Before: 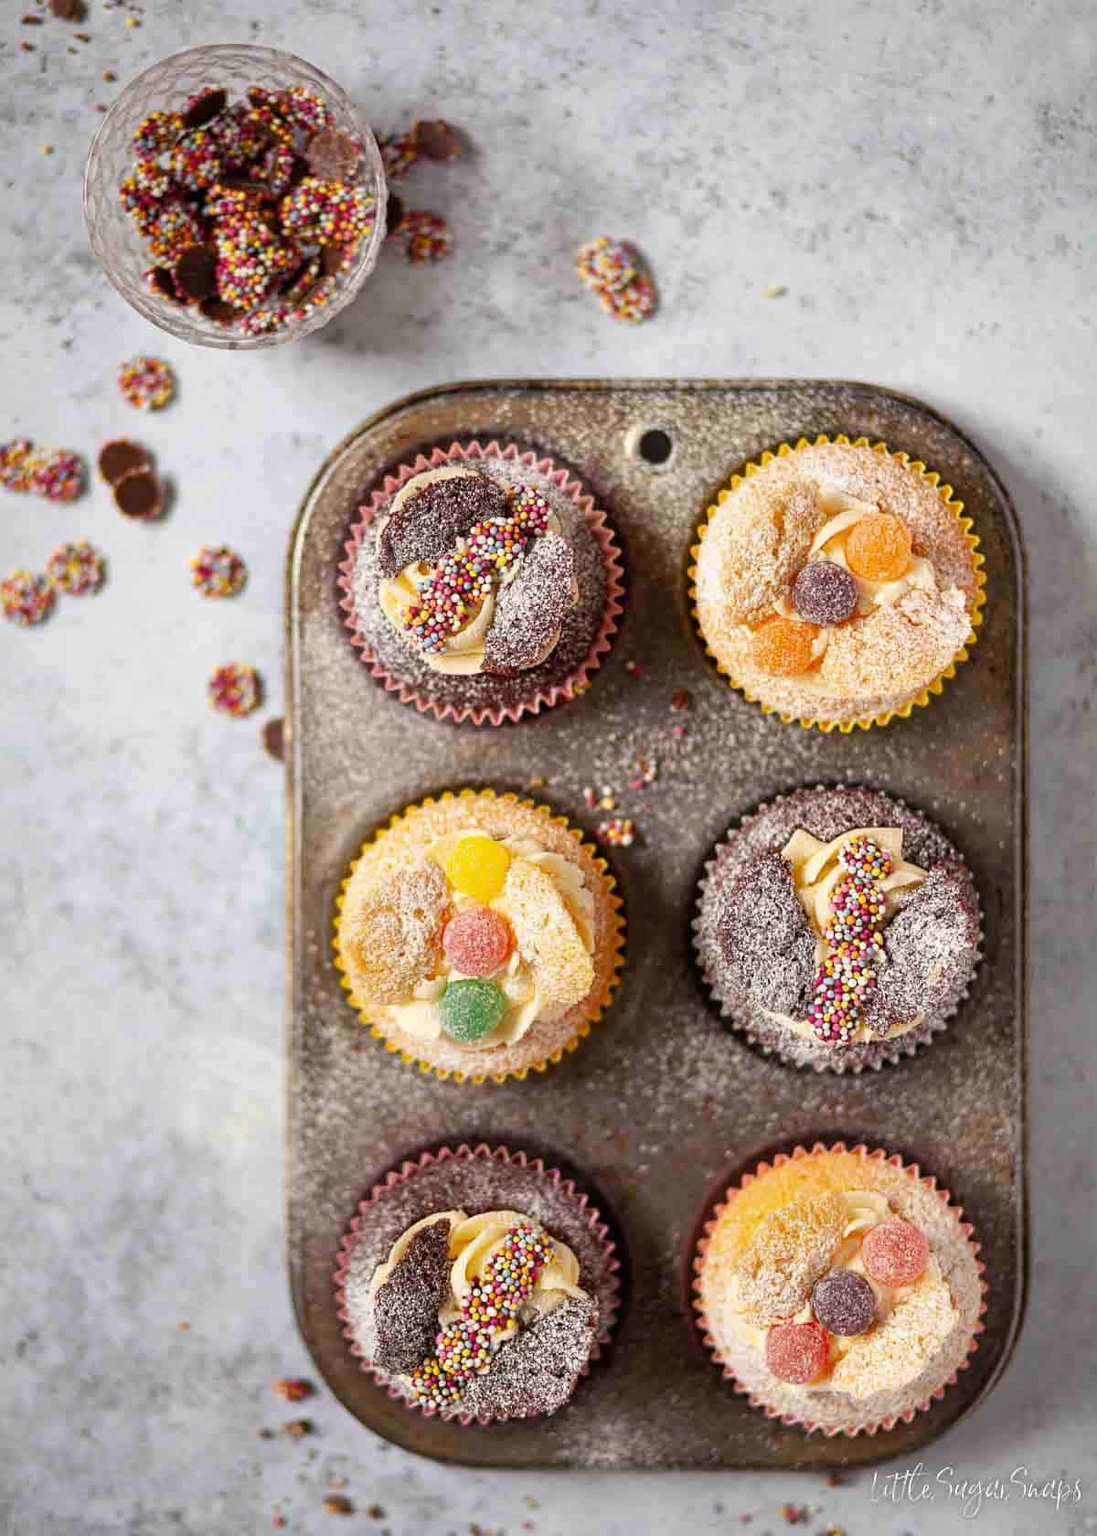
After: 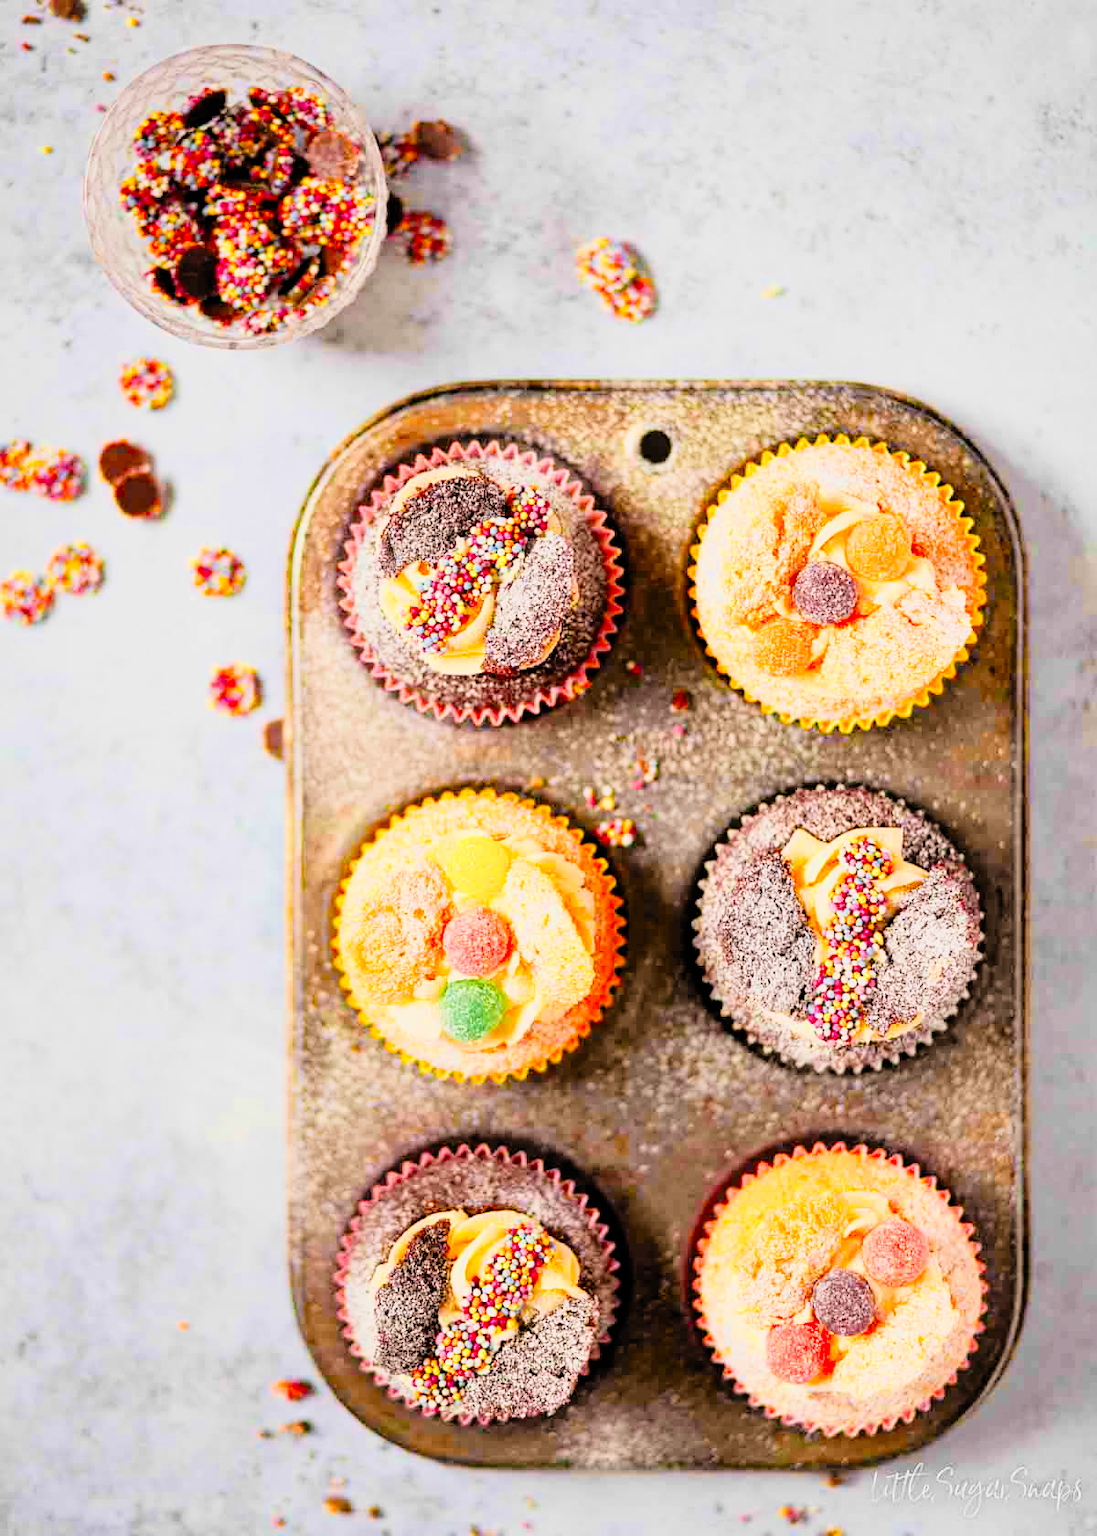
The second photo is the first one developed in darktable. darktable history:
color correction: highlights a* 0.075, highlights b* -0.388
color zones: curves: ch0 [(0.224, 0.526) (0.75, 0.5)]; ch1 [(0.055, 0.526) (0.224, 0.761) (0.377, 0.526) (0.75, 0.5)]
filmic rgb: black relative exposure -4.41 EV, white relative exposure 5.03 EV, threshold 5.95 EV, hardness 2.23, latitude 39.93%, contrast 1.155, highlights saturation mix 10.85%, shadows ↔ highlights balance 0.875%, color science v5 (2021), contrast in shadows safe, contrast in highlights safe, enable highlight reconstruction true
exposure: black level correction 0, exposure 1.2 EV, compensate highlight preservation false
